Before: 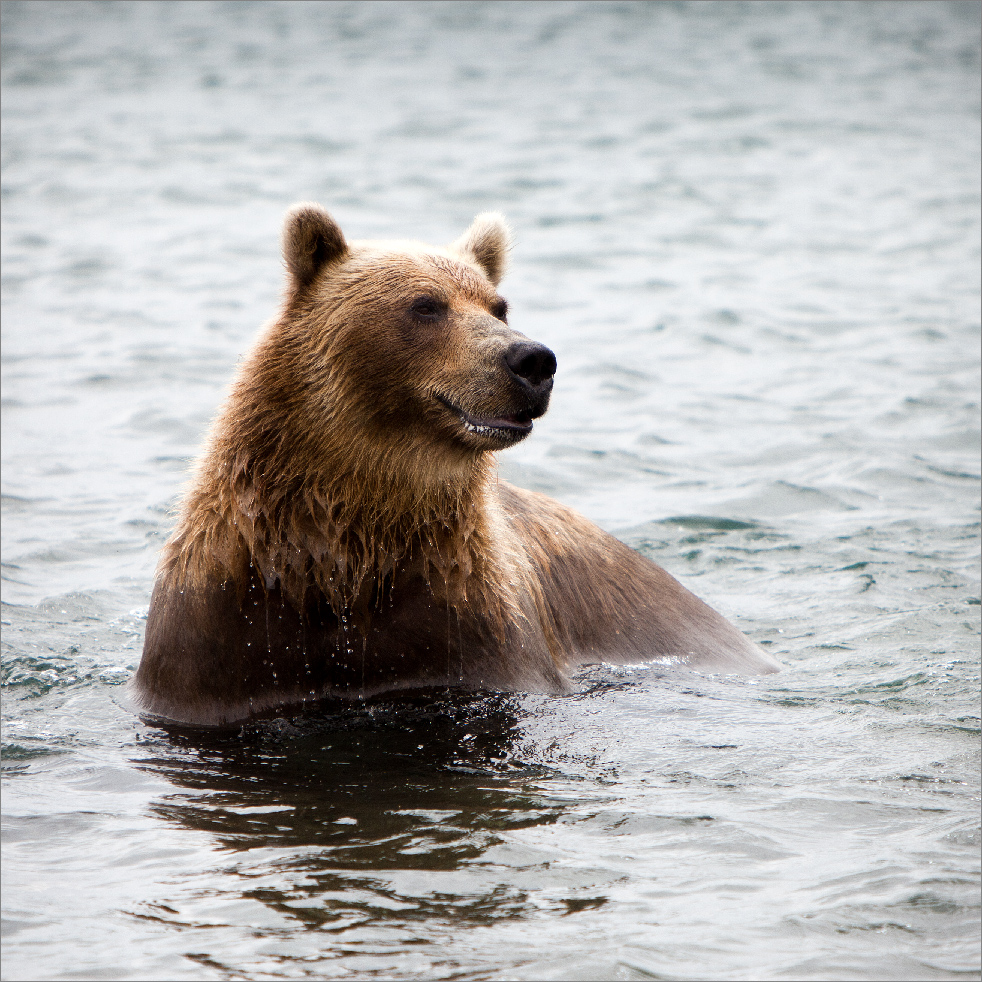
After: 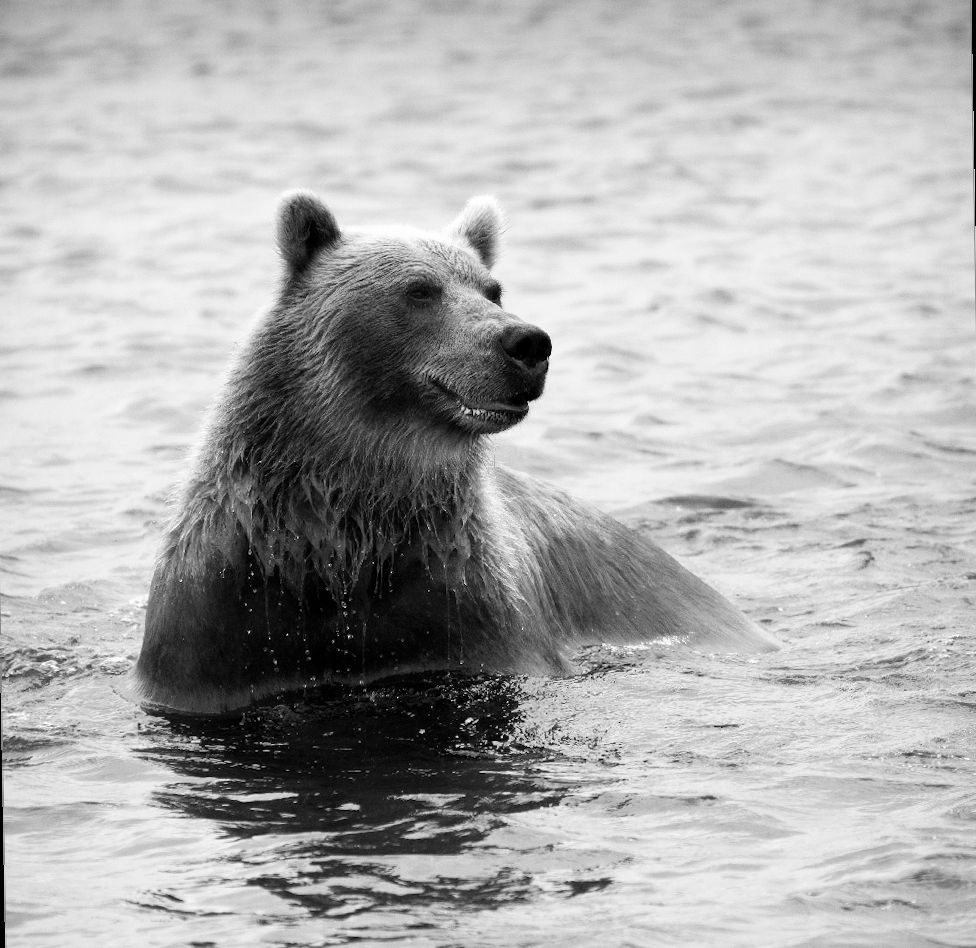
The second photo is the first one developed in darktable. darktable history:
monochrome: on, module defaults
white balance: red 0.98, blue 1.034
rotate and perspective: rotation -1°, crop left 0.011, crop right 0.989, crop top 0.025, crop bottom 0.975
